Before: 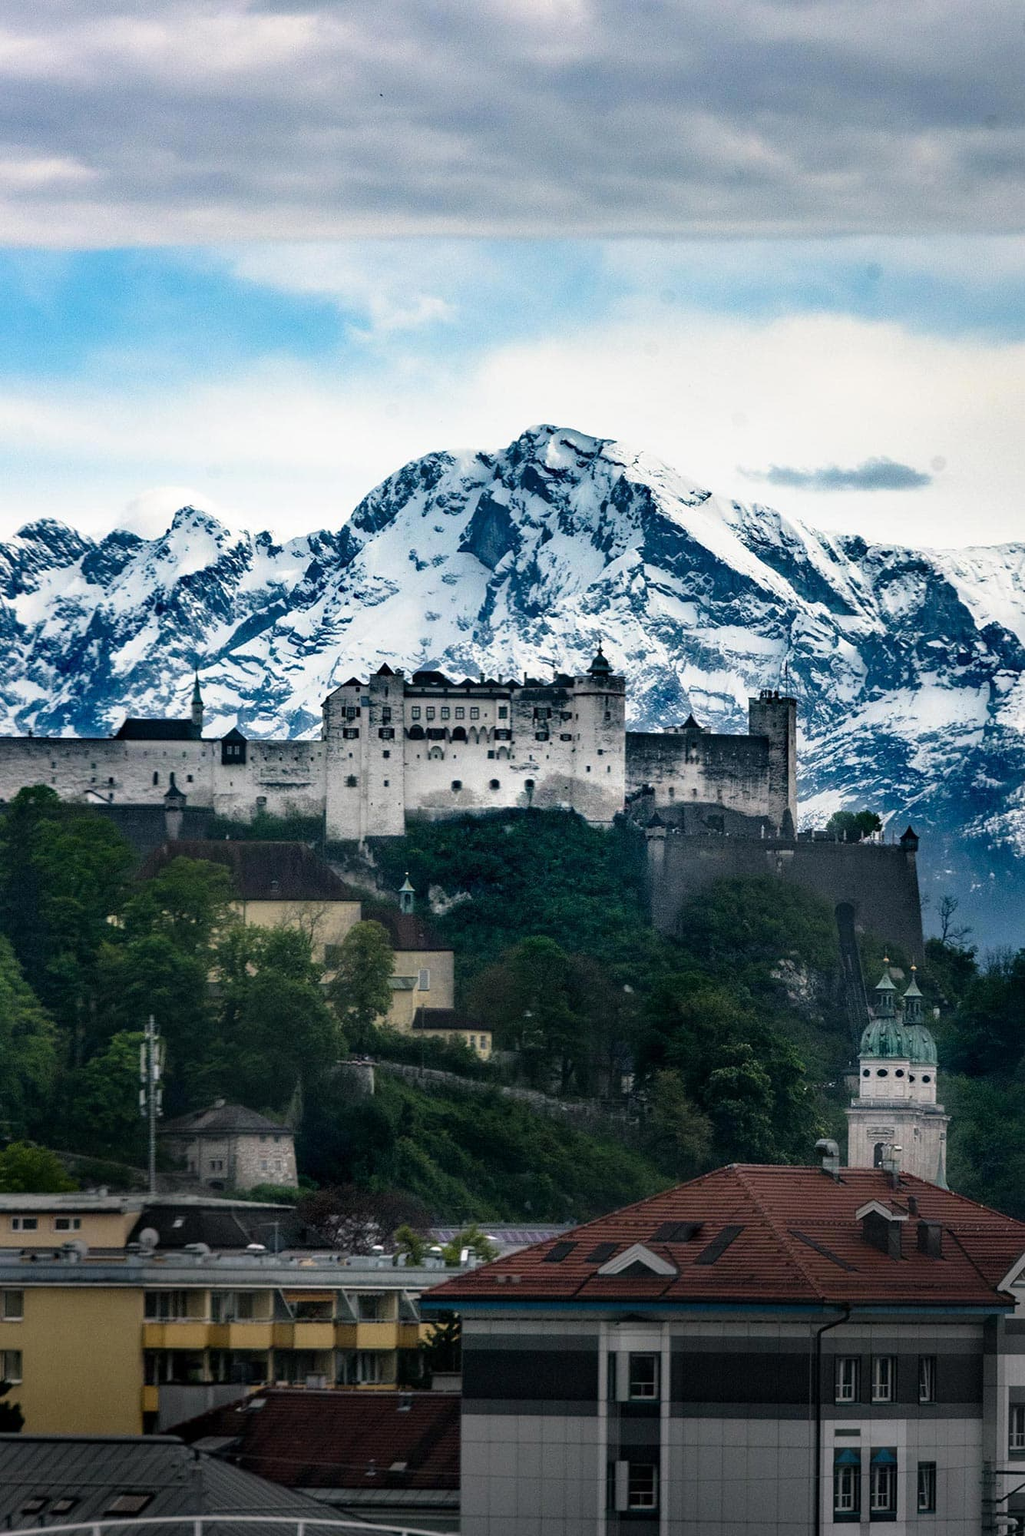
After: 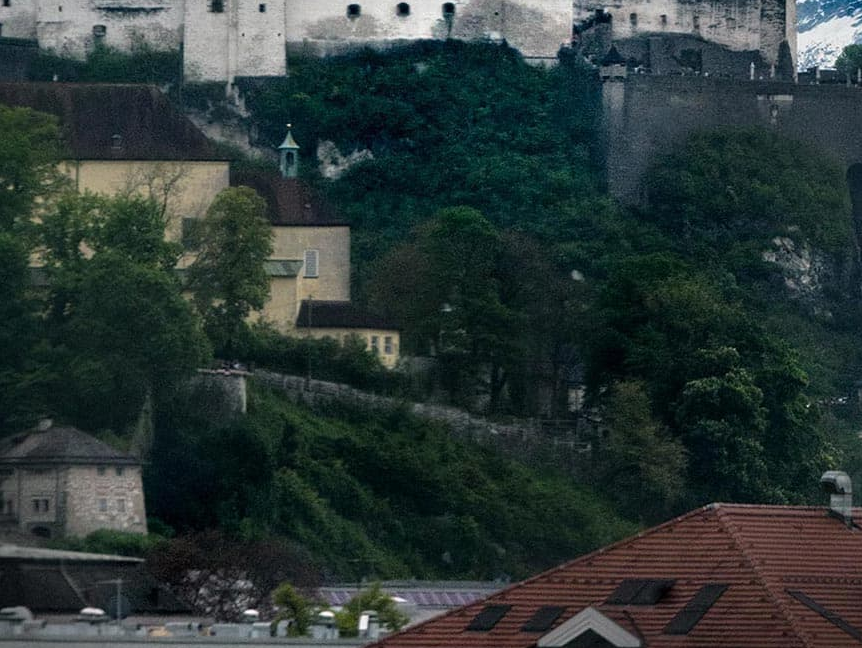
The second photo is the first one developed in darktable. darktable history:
crop: left 18.113%, top 50.647%, right 17.246%, bottom 16.912%
